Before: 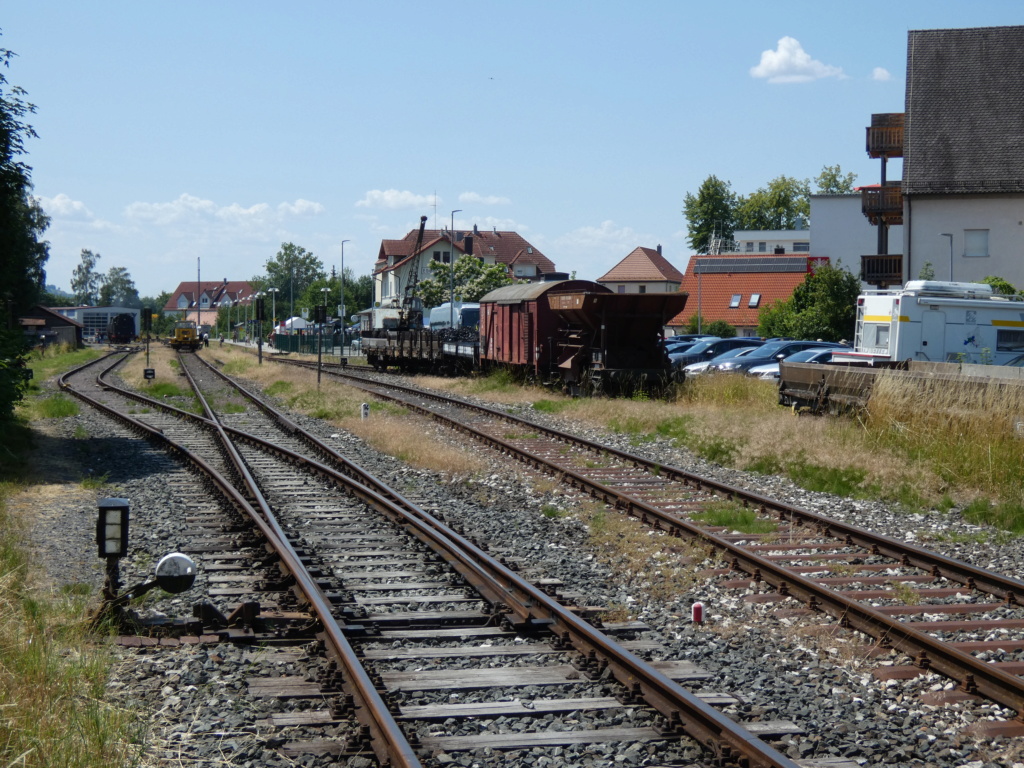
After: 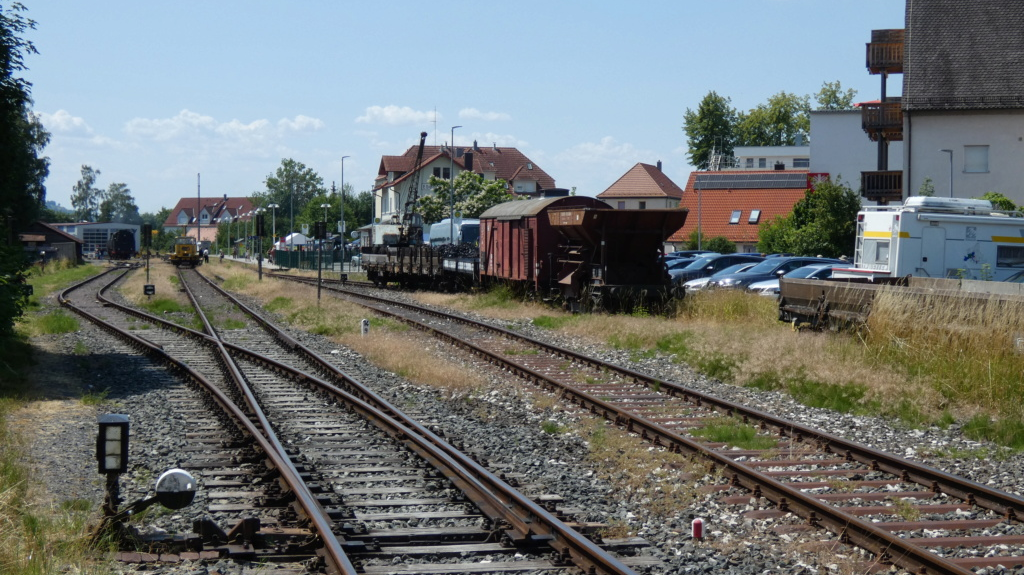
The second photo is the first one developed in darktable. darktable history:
crop: top 11.057%, bottom 13.955%
